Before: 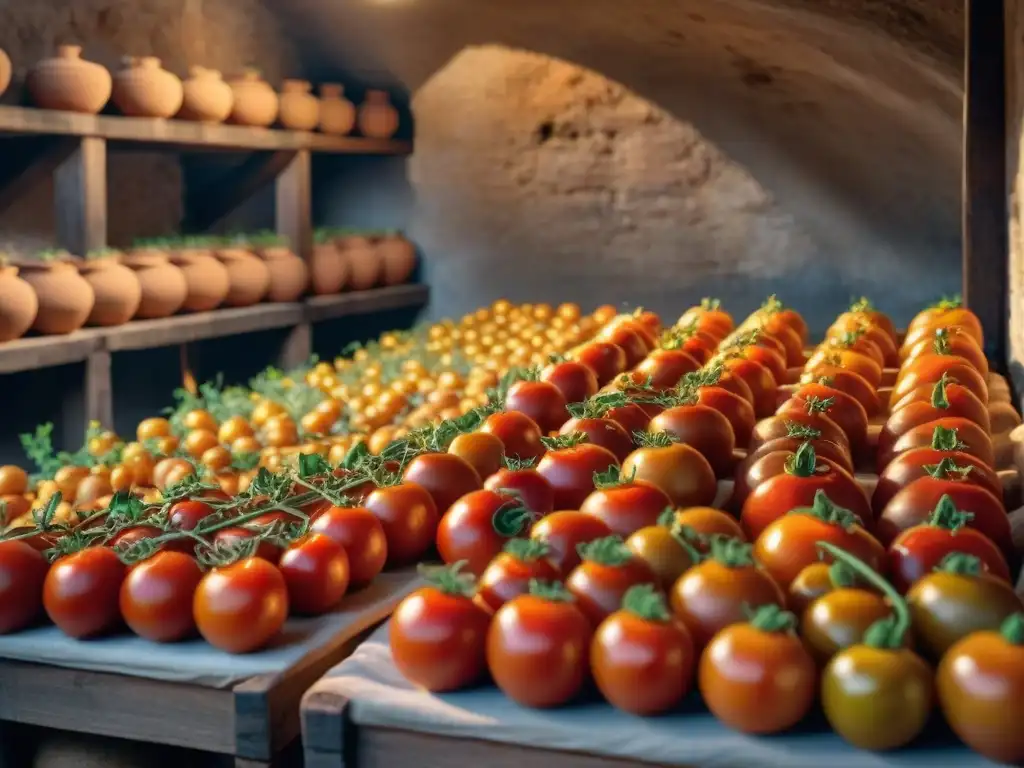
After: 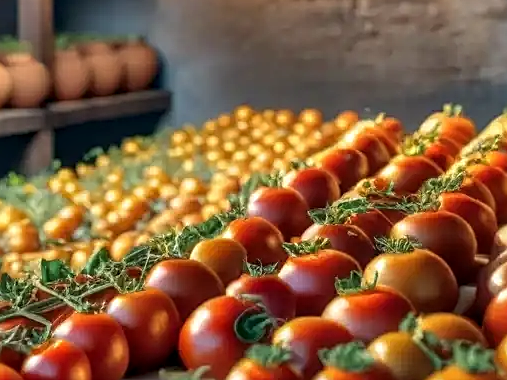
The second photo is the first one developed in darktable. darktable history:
local contrast: on, module defaults
sharpen: on, module defaults
crop: left 25.251%, top 25.306%, right 25.214%, bottom 25.121%
